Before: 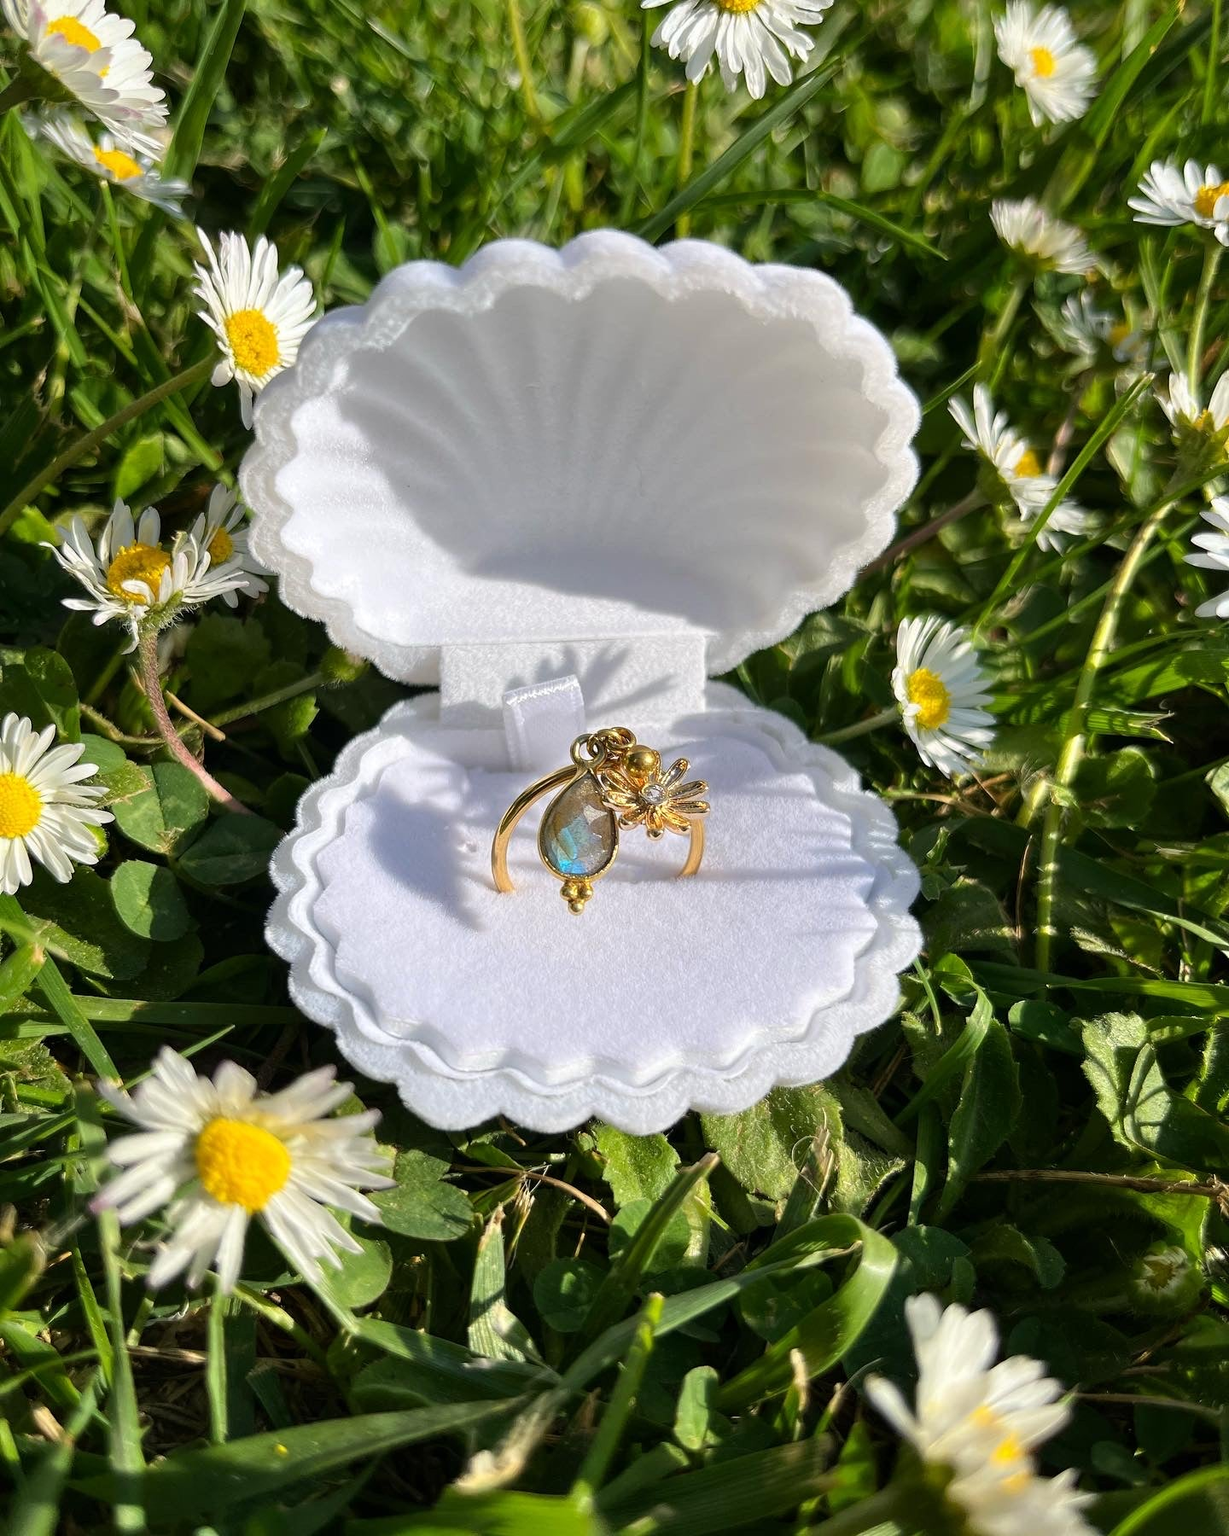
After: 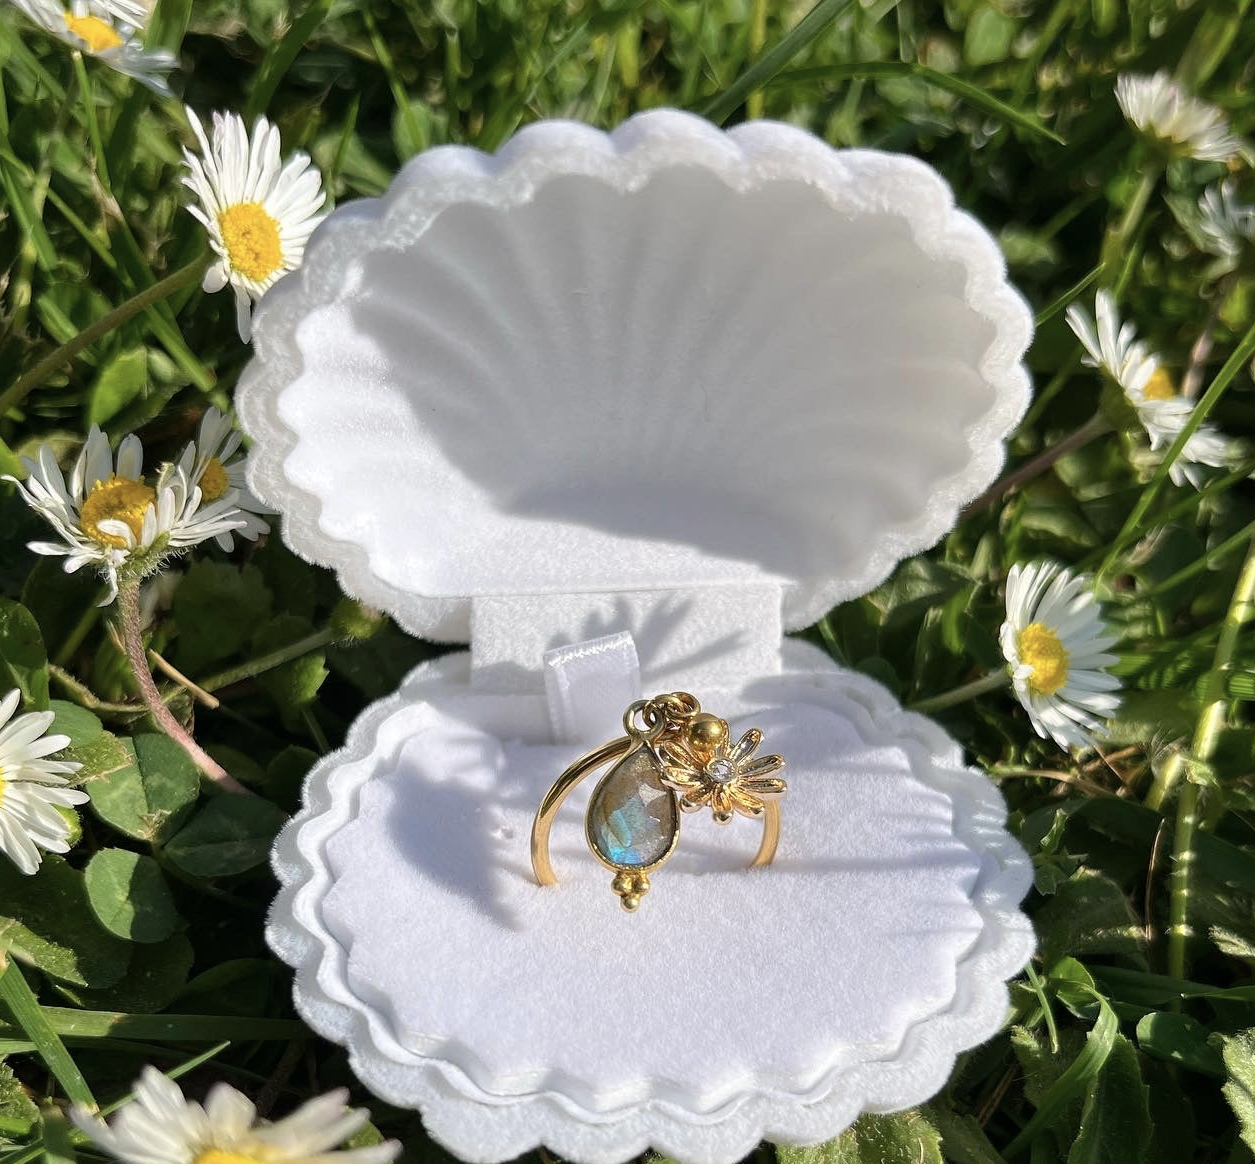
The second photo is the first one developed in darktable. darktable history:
color correction: highlights b* -0.037, saturation 0.803
crop: left 3.142%, top 8.924%, right 9.657%, bottom 26.409%
